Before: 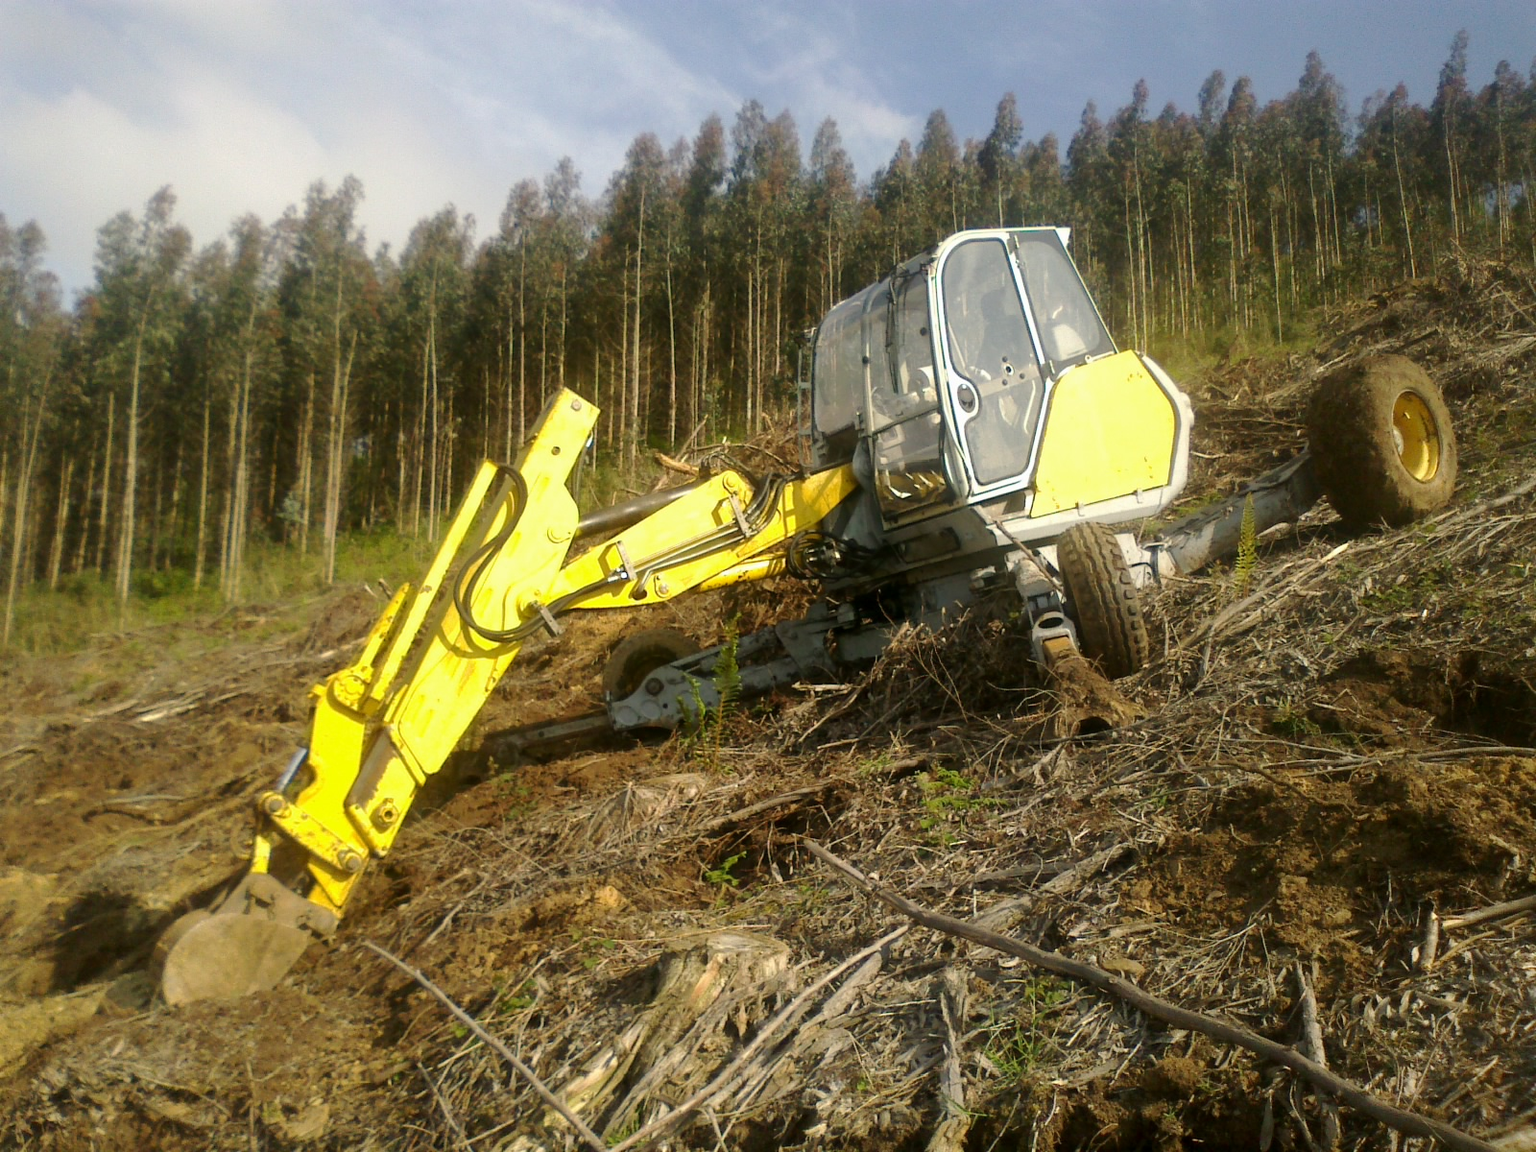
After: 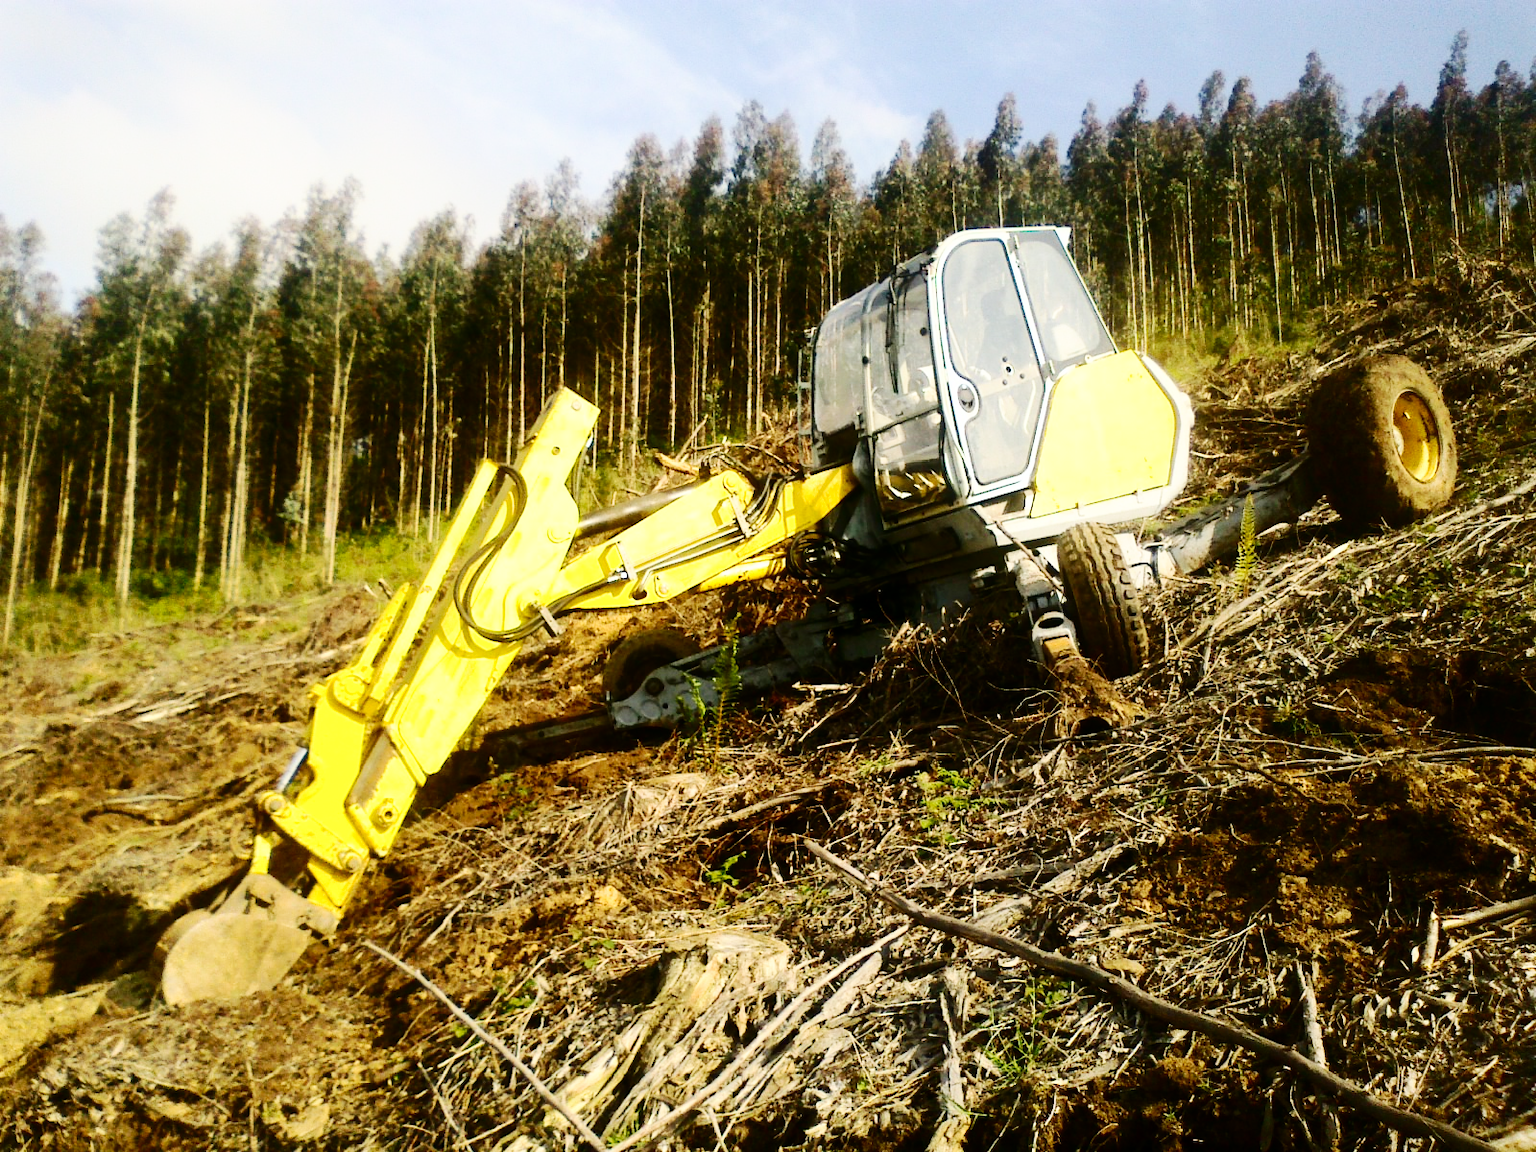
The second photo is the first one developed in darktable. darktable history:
base curve: curves: ch0 [(0, 0) (0.036, 0.025) (0.121, 0.166) (0.206, 0.329) (0.605, 0.79) (1, 1)], preserve colors none
contrast brightness saturation: contrast 0.281
